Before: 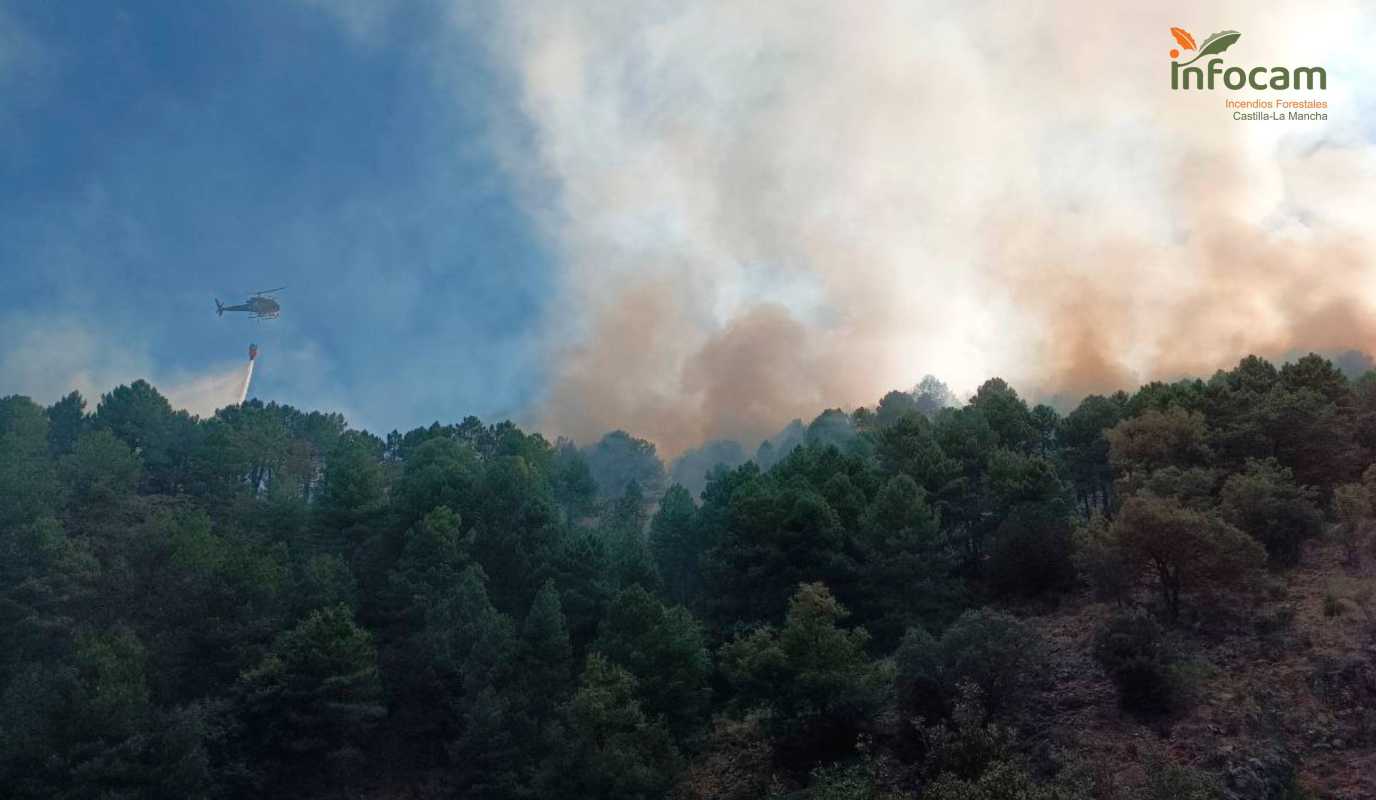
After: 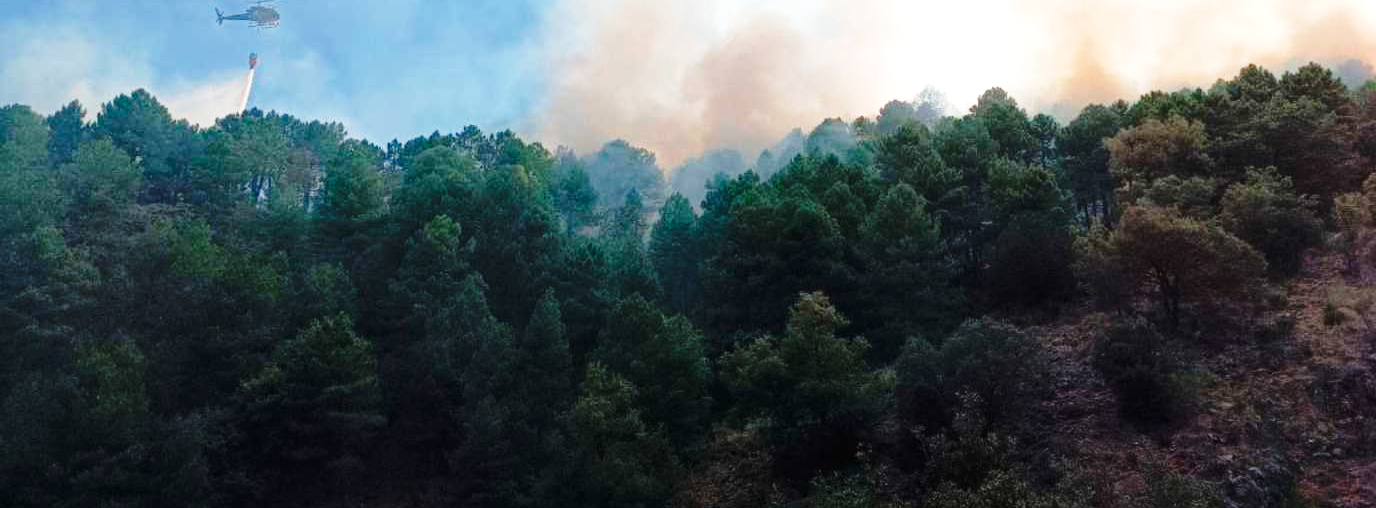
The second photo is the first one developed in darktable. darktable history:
base curve: curves: ch0 [(0, 0) (0.028, 0.03) (0.121, 0.232) (0.46, 0.748) (0.859, 0.968) (1, 1)], preserve colors none
tone equalizer: -8 EV -0.43 EV, -7 EV -0.359 EV, -6 EV -0.362 EV, -5 EV -0.193 EV, -3 EV 0.238 EV, -2 EV 0.342 EV, -1 EV 0.369 EV, +0 EV 0.395 EV, smoothing diameter 24.87%, edges refinement/feathering 10.32, preserve details guided filter
crop and rotate: top 36.441%
